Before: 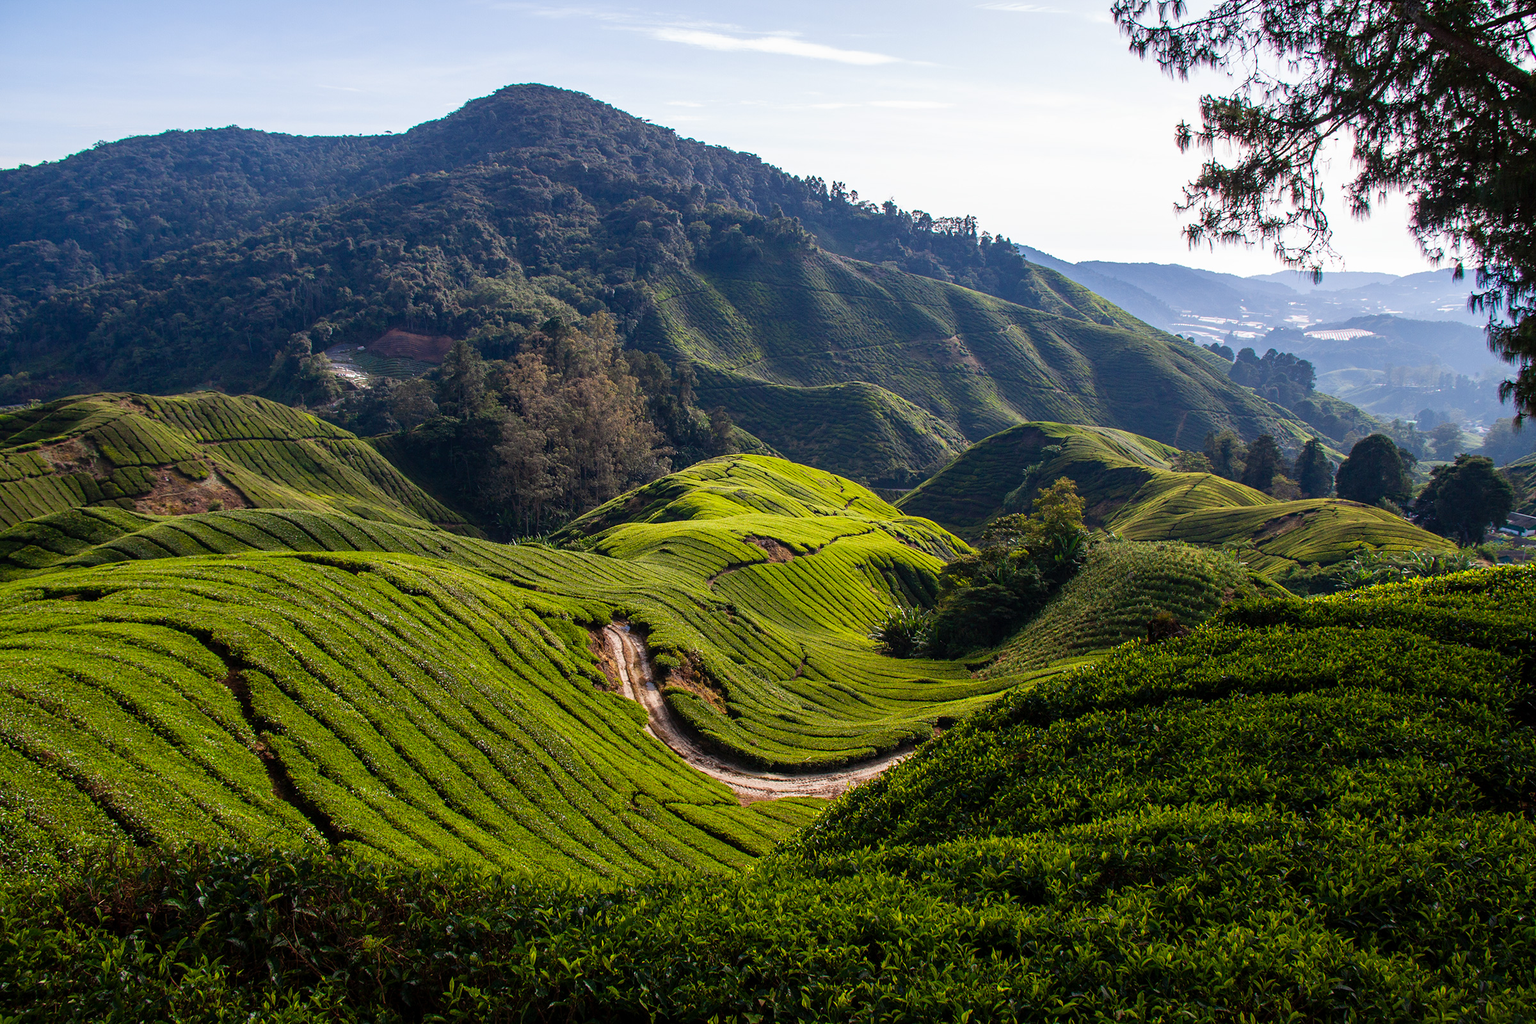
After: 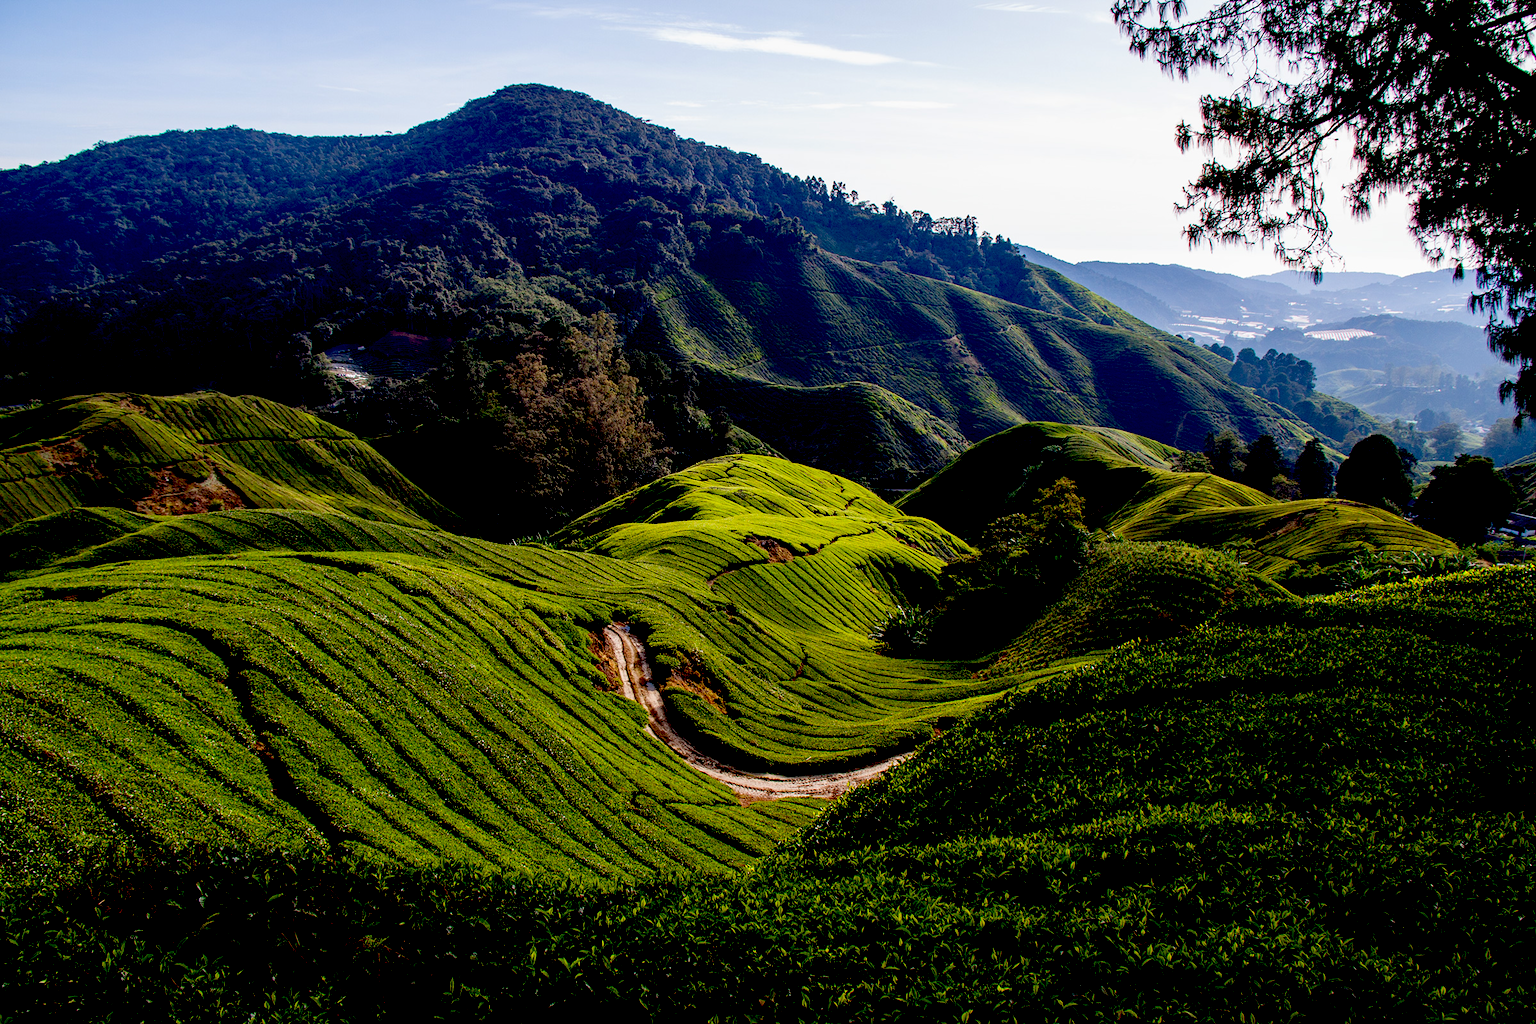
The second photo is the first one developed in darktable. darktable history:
exposure: black level correction 0.056, exposure -0.033 EV, compensate exposure bias true, compensate highlight preservation false
